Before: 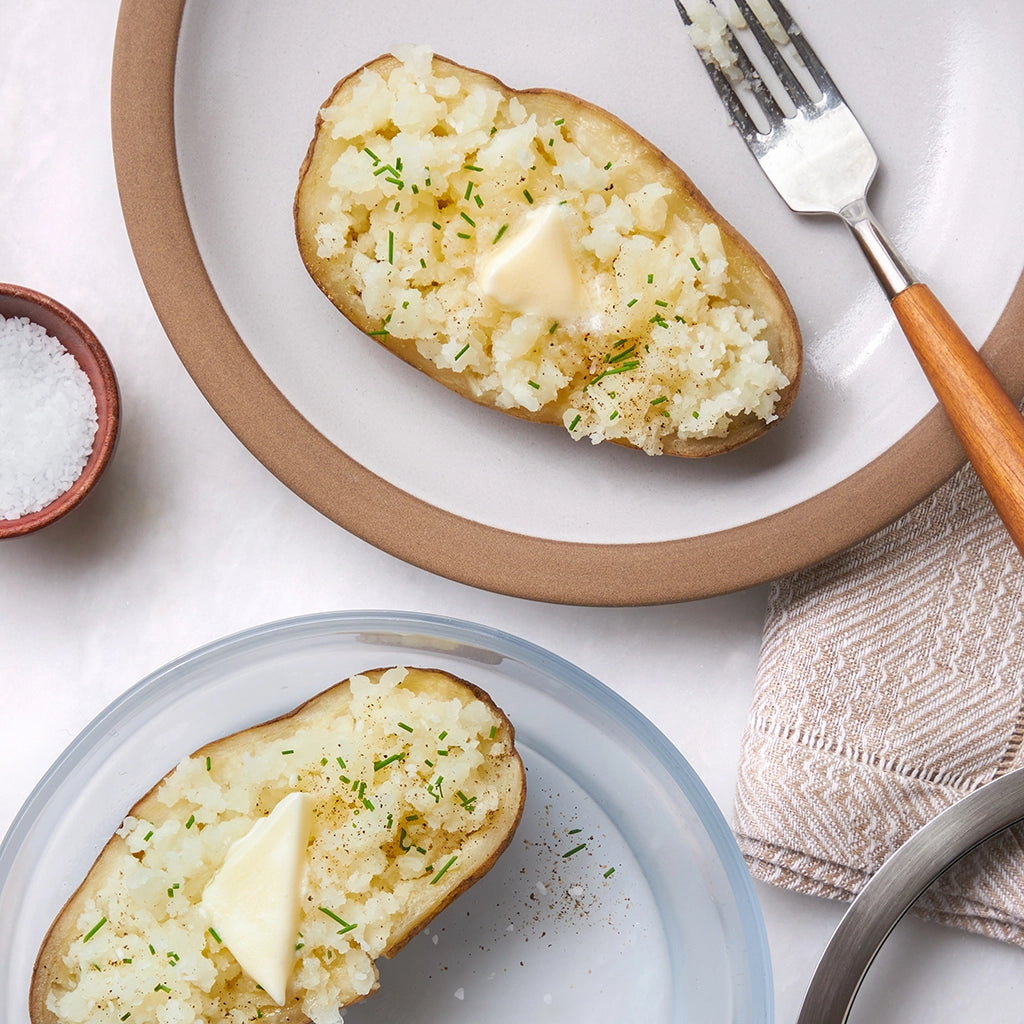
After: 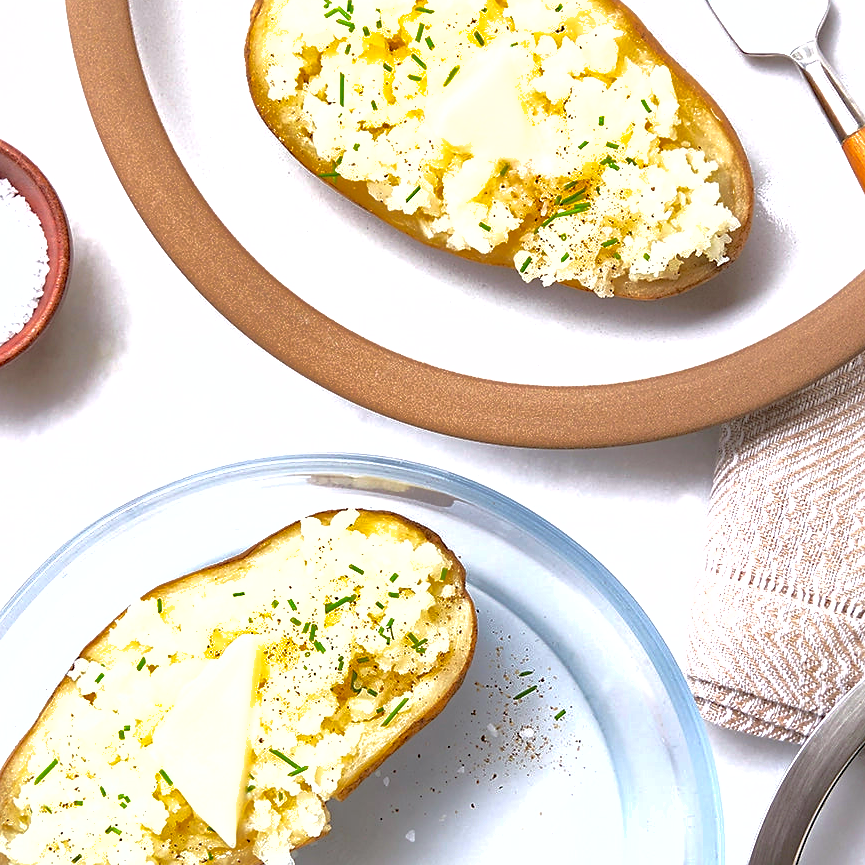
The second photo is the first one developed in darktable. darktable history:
sharpen: radius 1.559, amount 0.373, threshold 1.271
crop and rotate: left 4.842%, top 15.51%, right 10.668%
haze removal: compatibility mode true, adaptive false
shadows and highlights: shadows 30
exposure: black level correction 0, exposure 0.95 EV, compensate exposure bias true, compensate highlight preservation false
white balance: red 0.988, blue 1.017
